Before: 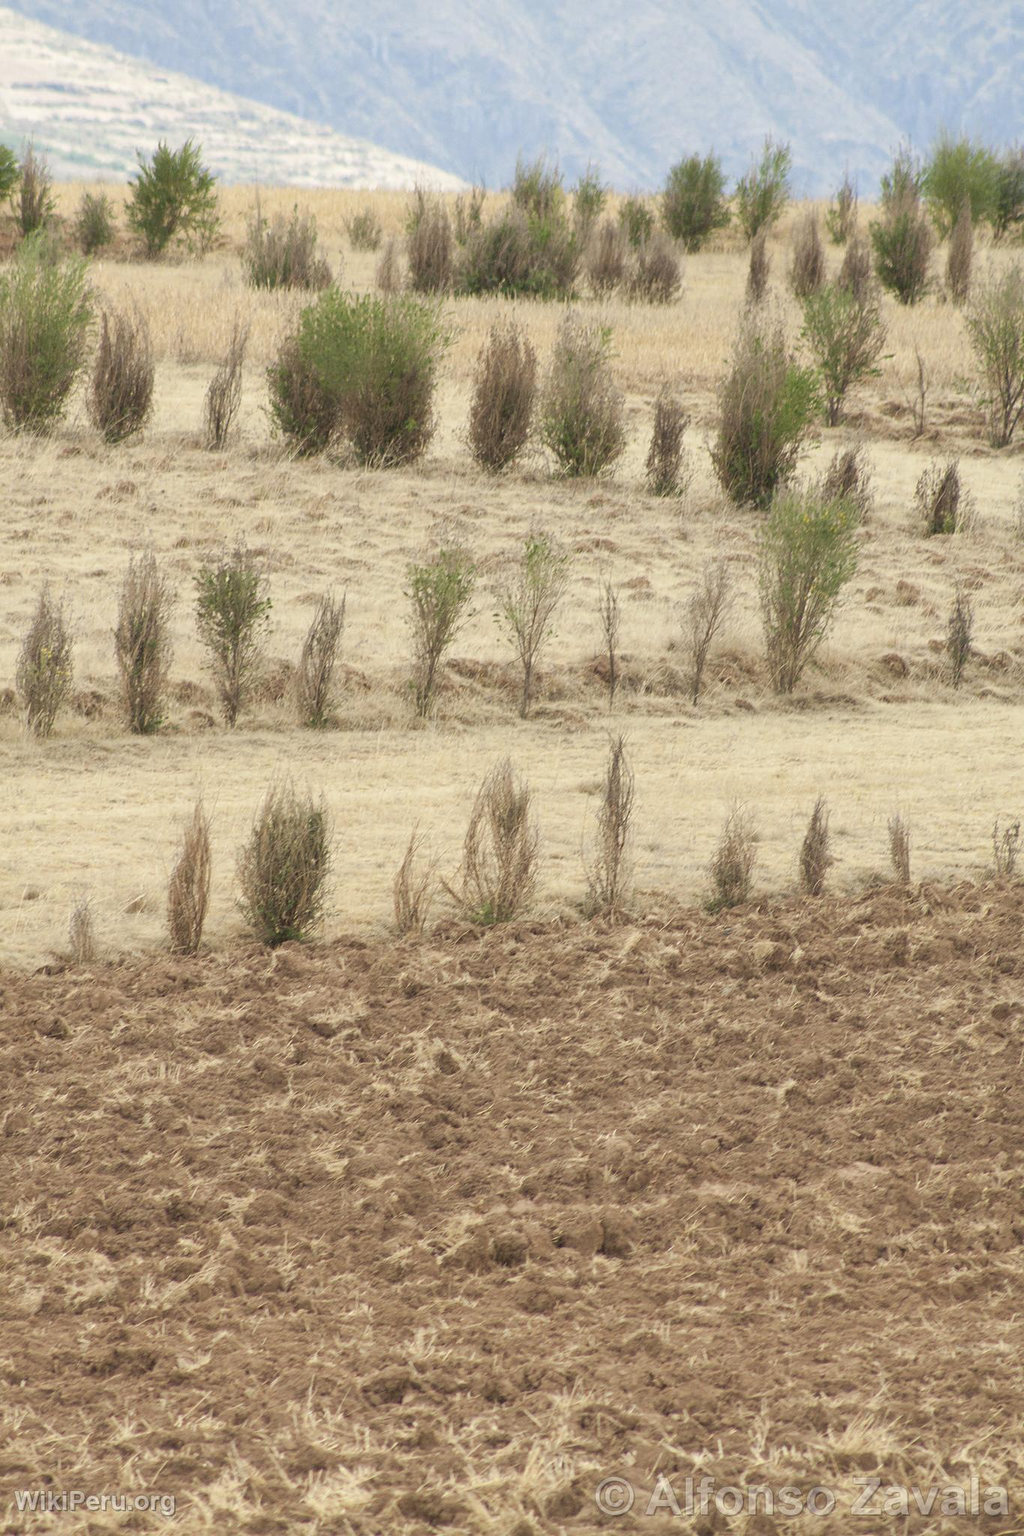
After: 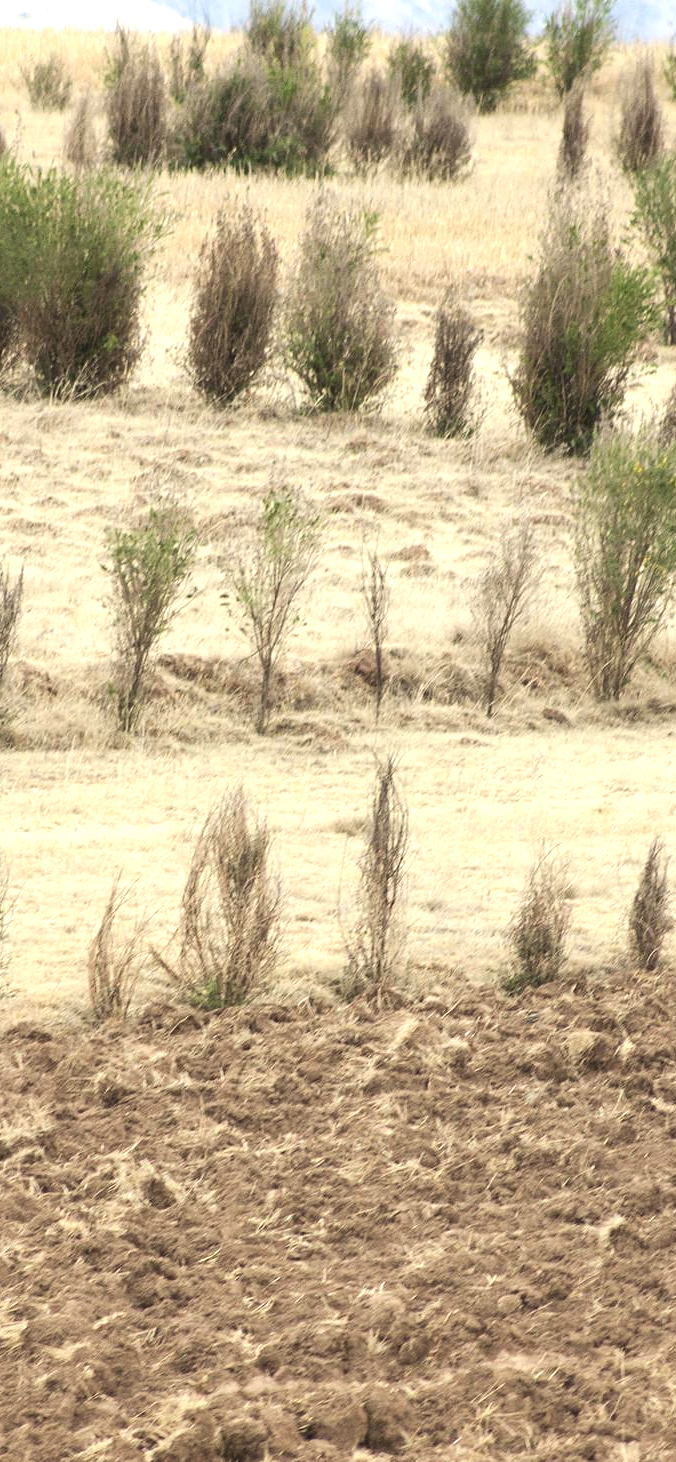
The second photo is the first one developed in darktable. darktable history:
exposure: compensate highlight preservation false
tone equalizer: -8 EV -0.75 EV, -7 EV -0.7 EV, -6 EV -0.6 EV, -5 EV -0.4 EV, -3 EV 0.4 EV, -2 EV 0.6 EV, -1 EV 0.7 EV, +0 EV 0.75 EV, edges refinement/feathering 500, mask exposure compensation -1.57 EV, preserve details no
crop: left 32.075%, top 10.976%, right 18.355%, bottom 17.596%
